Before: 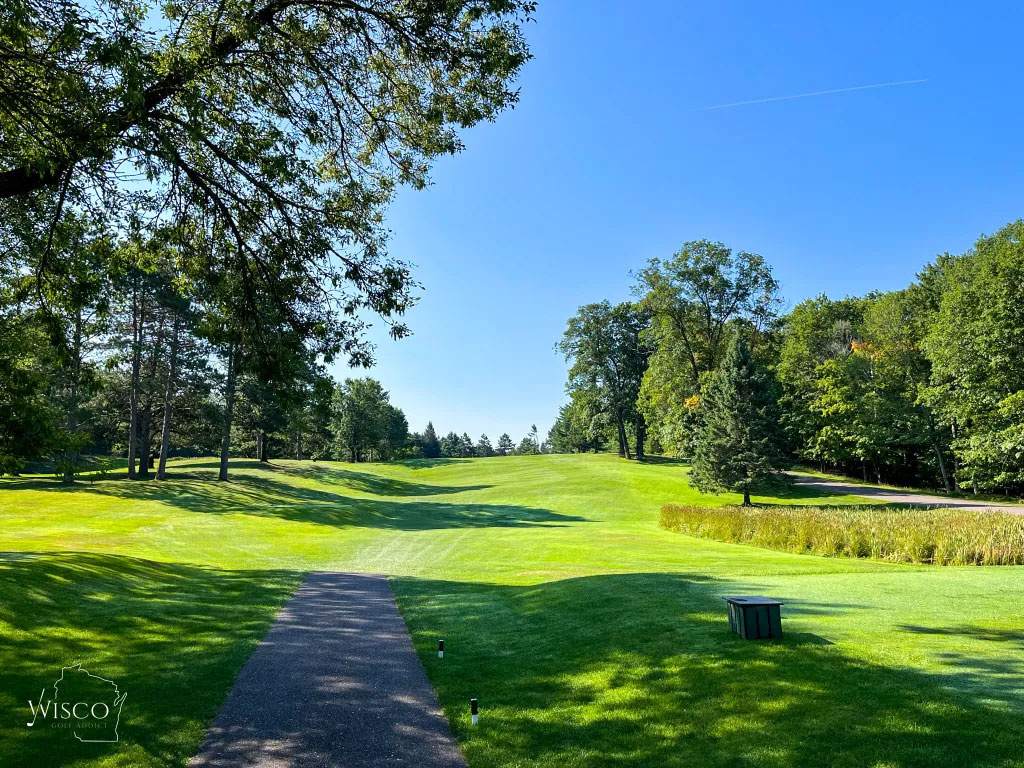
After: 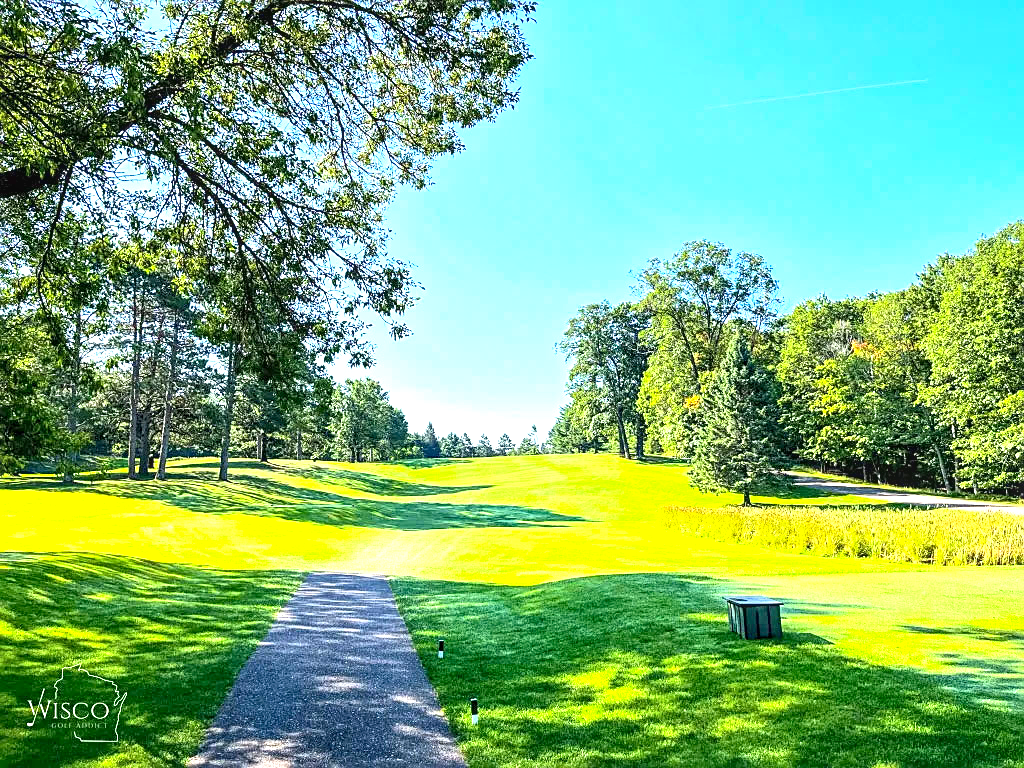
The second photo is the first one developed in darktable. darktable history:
sharpen: on, module defaults
contrast brightness saturation: contrast 0.2, brightness 0.15, saturation 0.14
local contrast: detail 130%
exposure: black level correction 0.001, exposure 1.398 EV, compensate exposure bias true, compensate highlight preservation false
